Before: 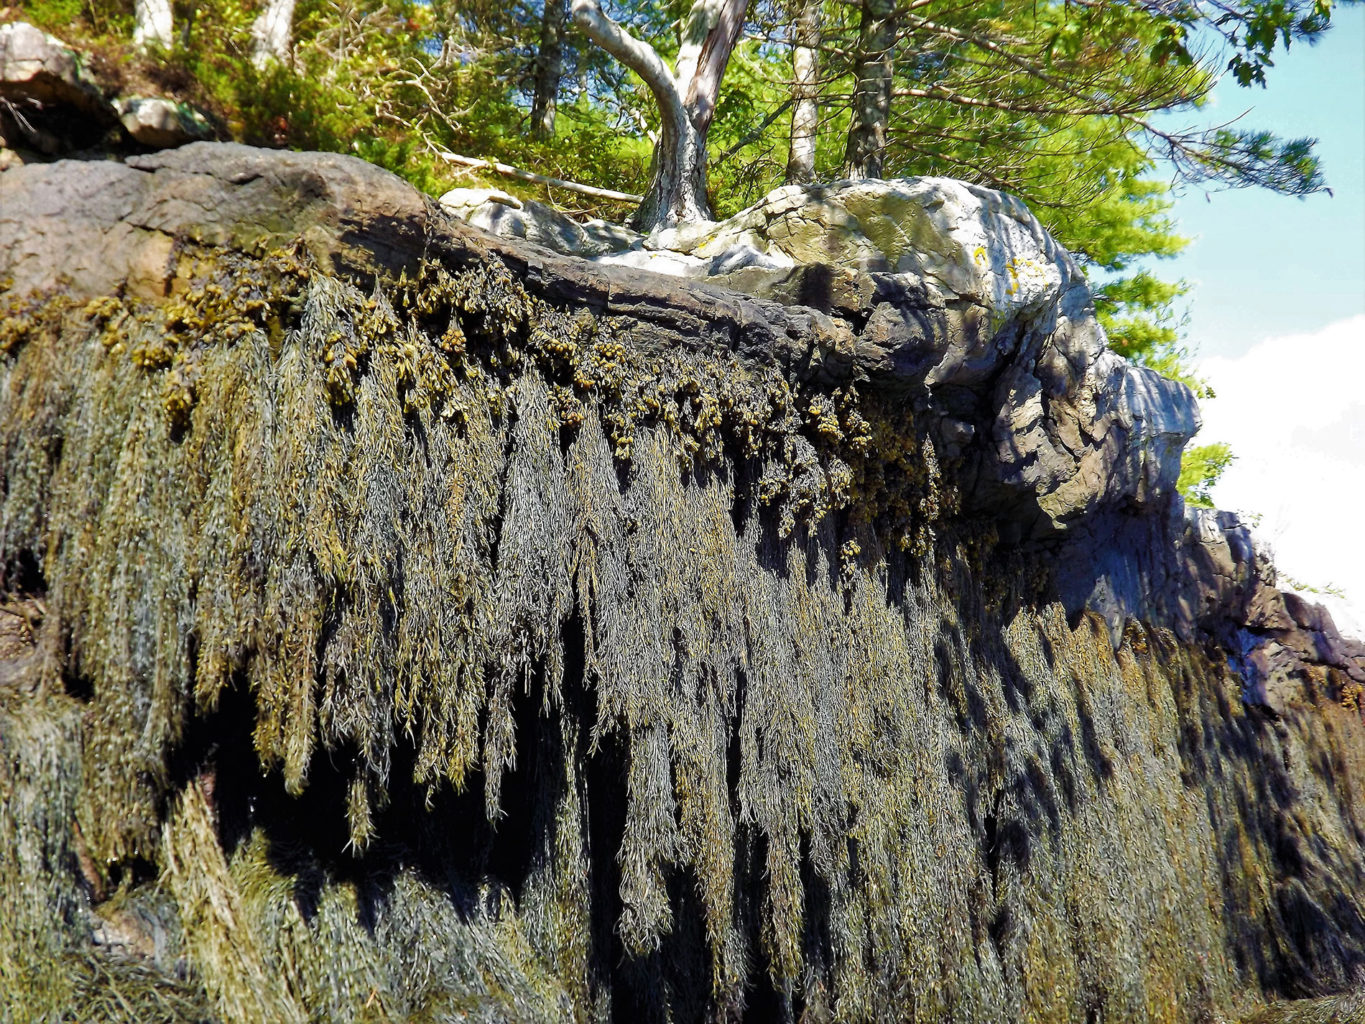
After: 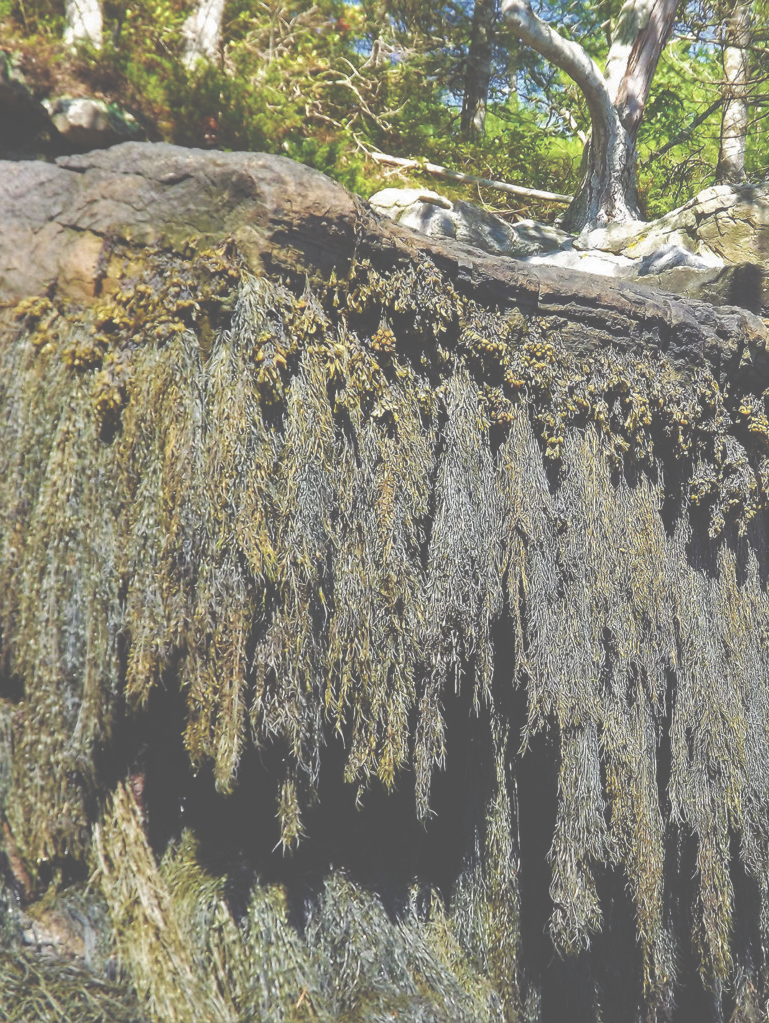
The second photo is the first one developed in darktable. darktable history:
local contrast: detail 110%
crop: left 5.167%, right 38.425%
exposure: black level correction -0.086, compensate highlight preservation false
